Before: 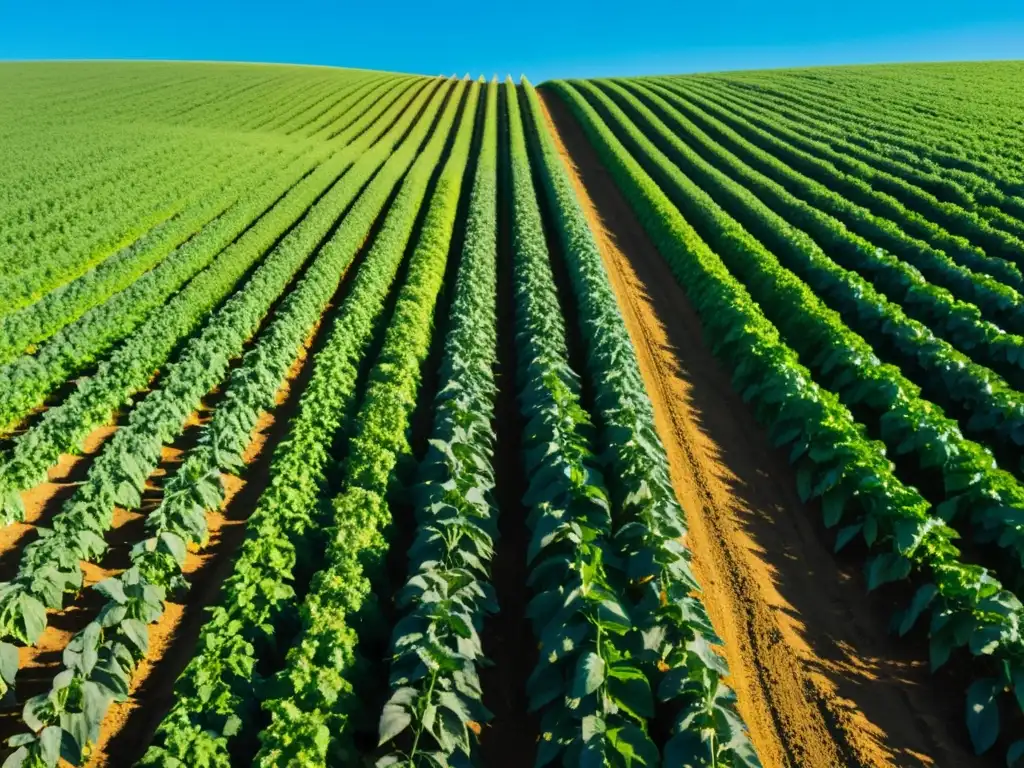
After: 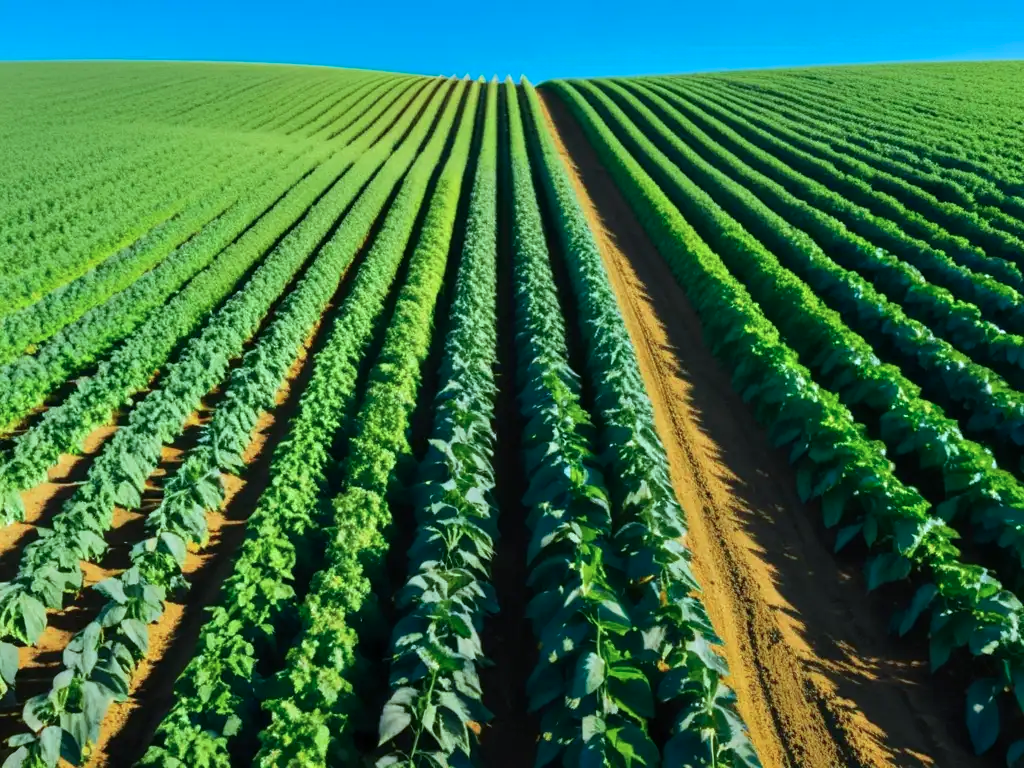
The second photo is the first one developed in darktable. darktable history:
color calibration: illuminant Planckian (black body), x 0.375, y 0.374, temperature 4114.13 K
